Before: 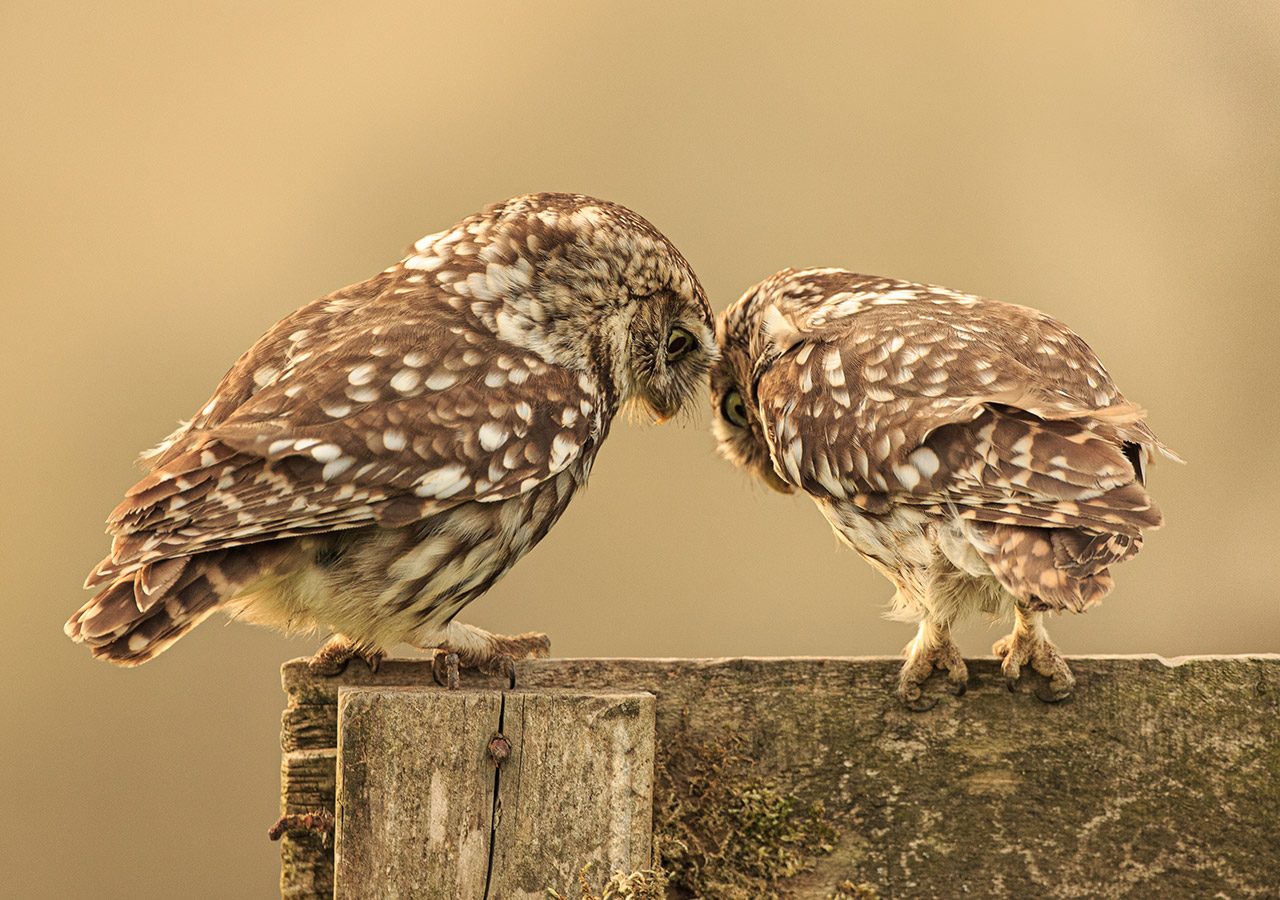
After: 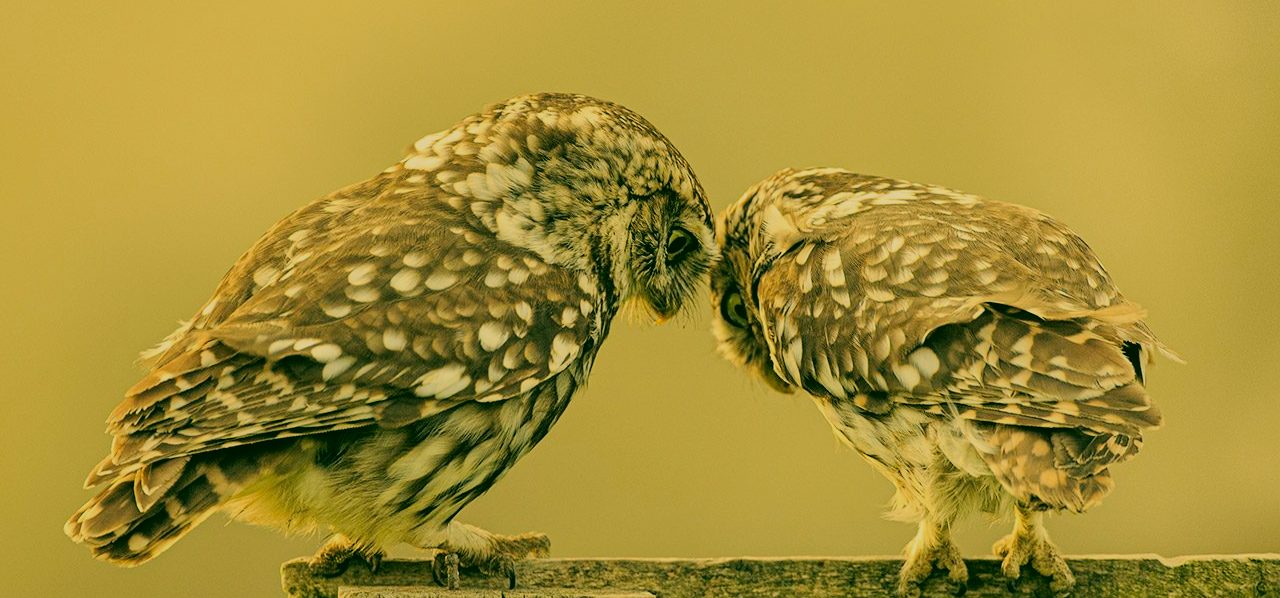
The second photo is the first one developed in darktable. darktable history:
color correction: highlights a* 5.65, highlights b* 32.78, shadows a* -26.58, shadows b* 4.03
filmic rgb: black relative exposure -7.36 EV, white relative exposure 5.08 EV, hardness 3.21, color science v6 (2022)
crop: top 11.165%, bottom 22.343%
